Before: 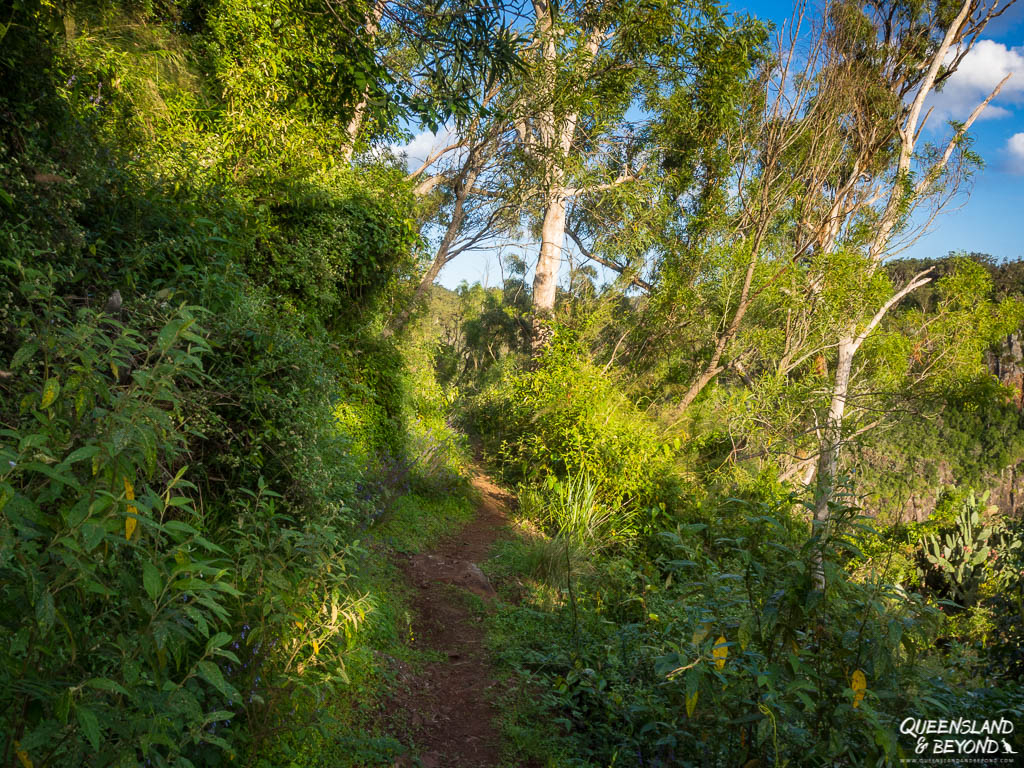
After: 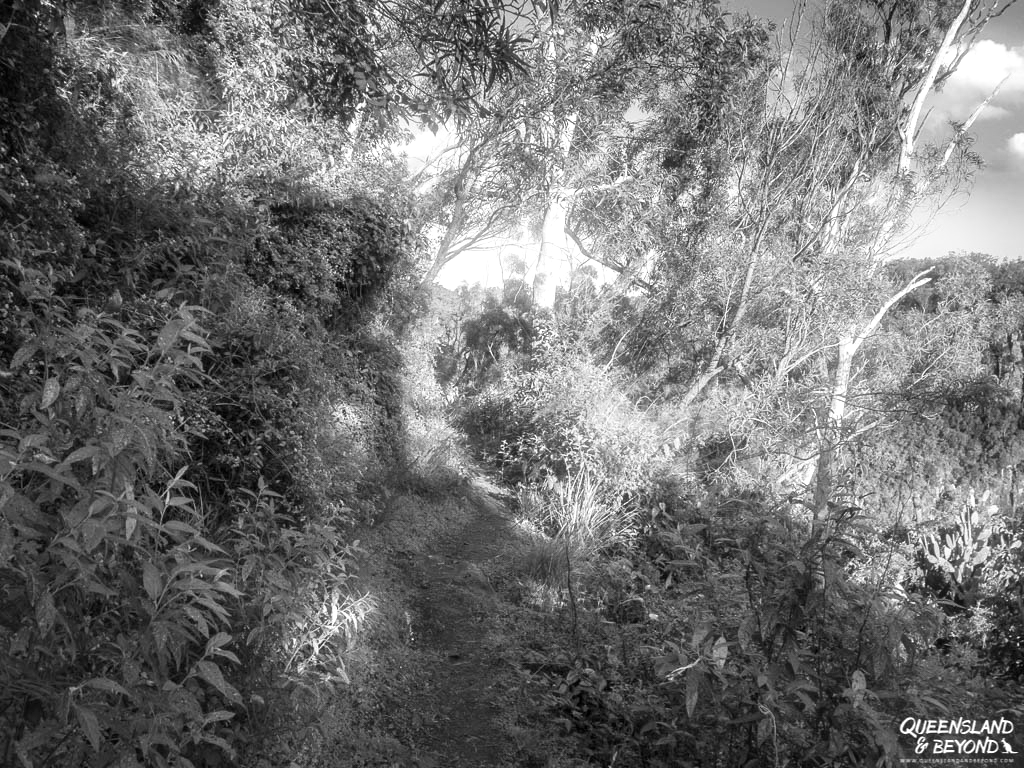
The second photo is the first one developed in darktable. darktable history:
exposure: exposure 0.556 EV, compensate highlight preservation false
bloom: size 5%, threshold 95%, strength 15%
monochrome: on, module defaults
